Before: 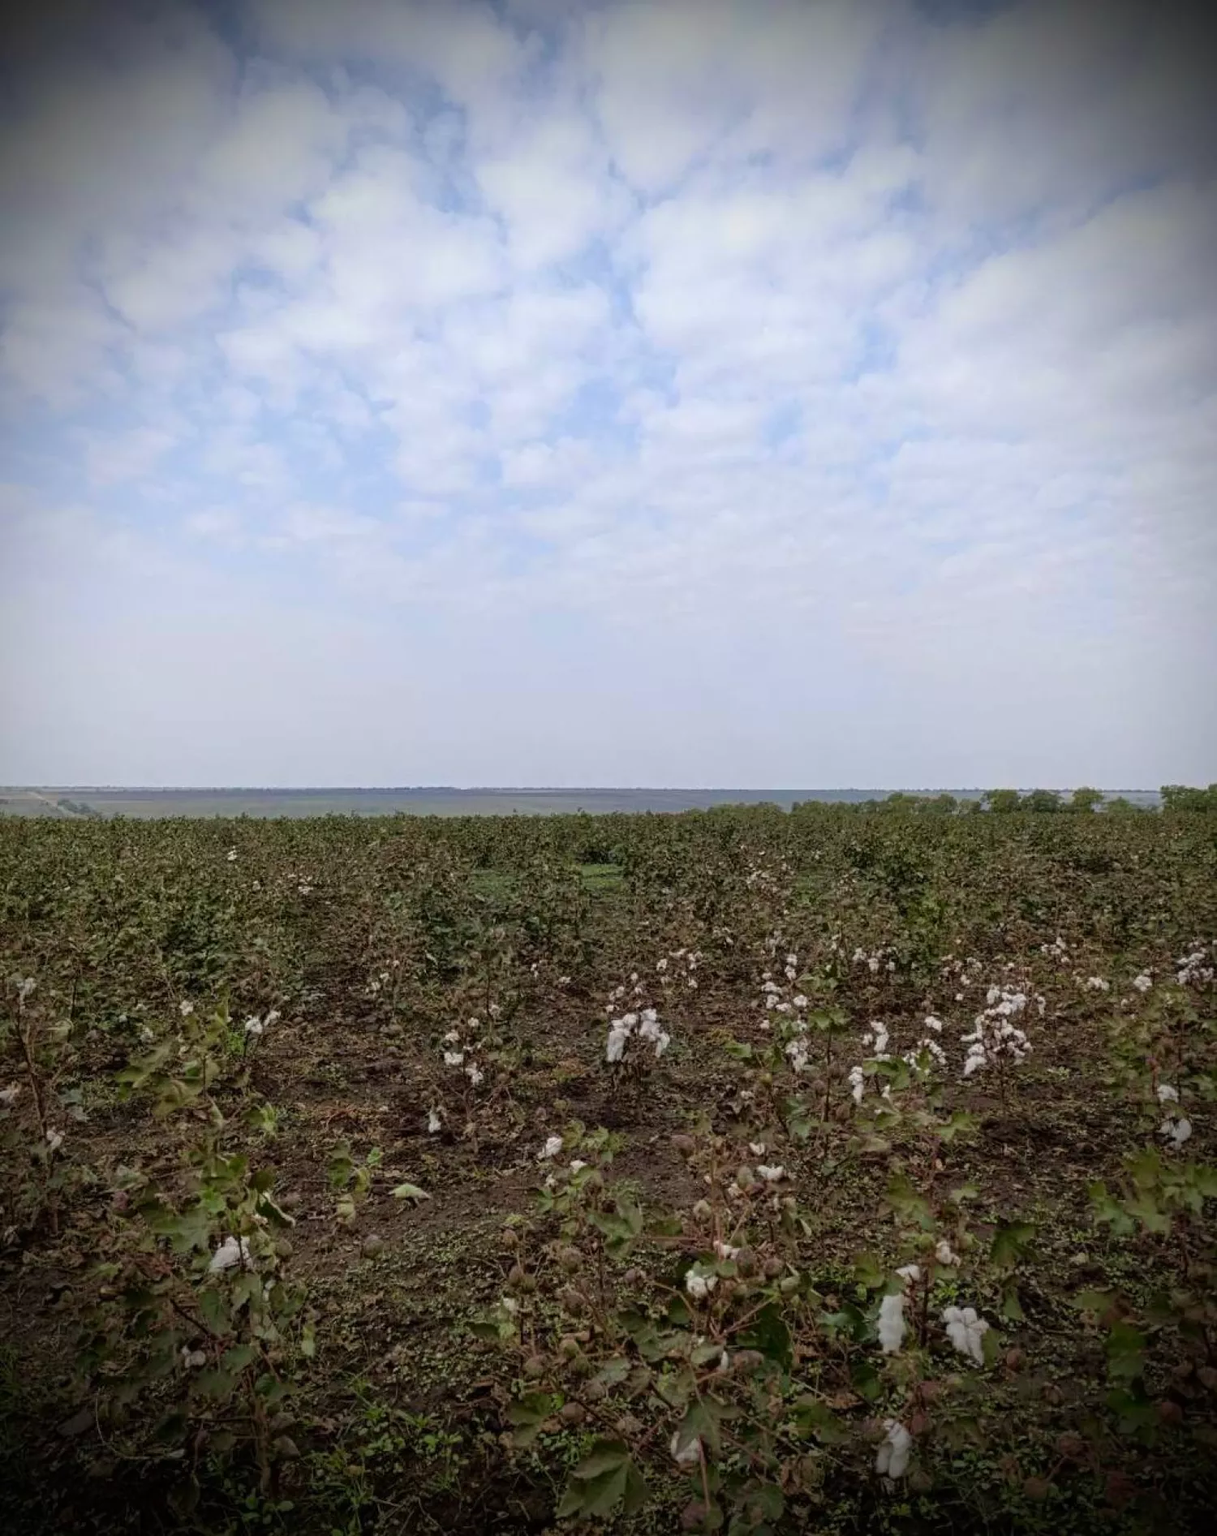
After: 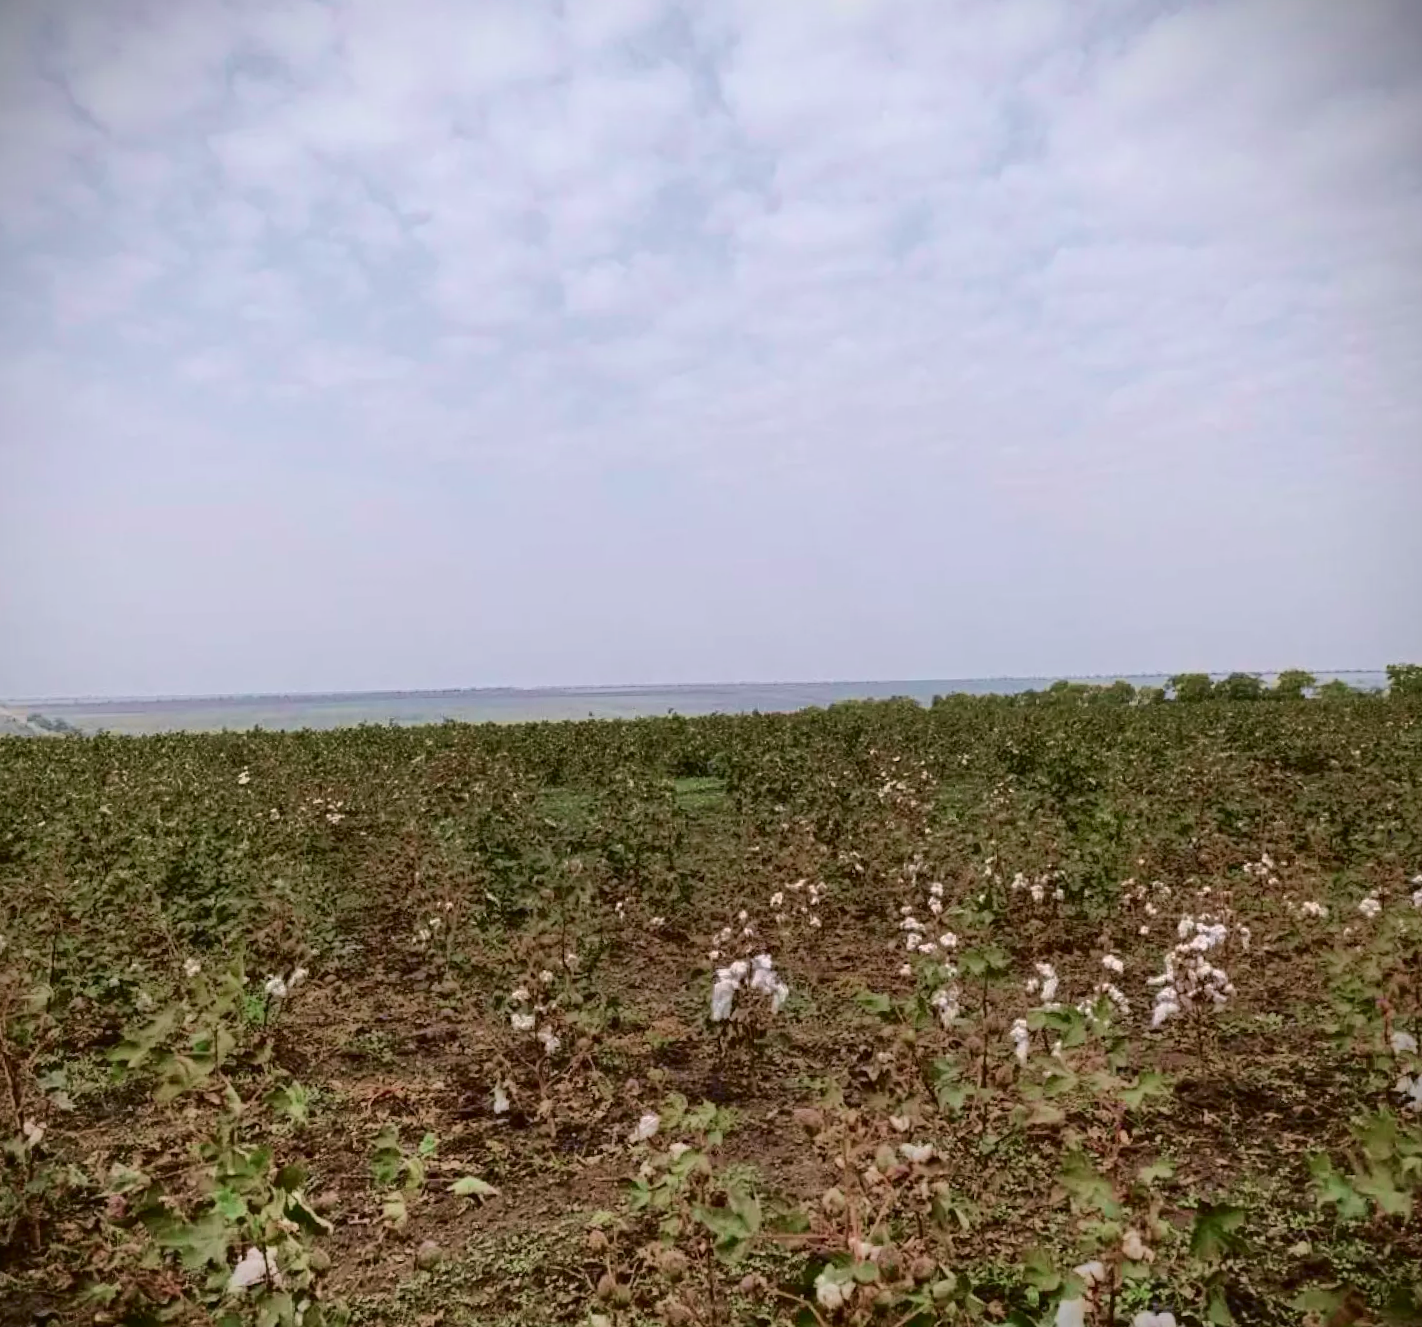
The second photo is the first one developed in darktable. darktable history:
exposure: exposure 0.4 EV, compensate highlight preservation false
crop and rotate: left 2.991%, top 13.302%, right 1.981%, bottom 12.636%
color correction: highlights a* 3.12, highlights b* -1.55, shadows a* -0.101, shadows b* 2.52, saturation 0.98
tone curve: curves: ch0 [(0, 0) (0.033, 0.016) (0.171, 0.127) (0.33, 0.331) (0.432, 0.475) (0.601, 0.665) (0.843, 0.876) (1, 1)]; ch1 [(0, 0) (0.339, 0.349) (0.445, 0.42) (0.476, 0.47) (0.501, 0.499) (0.516, 0.525) (0.548, 0.563) (0.584, 0.633) (0.728, 0.746) (1, 1)]; ch2 [(0, 0) (0.327, 0.324) (0.417, 0.44) (0.46, 0.453) (0.502, 0.498) (0.517, 0.524) (0.53, 0.554) (0.579, 0.599) (0.745, 0.704) (1, 1)], color space Lab, independent channels, preserve colors none
contrast brightness saturation: contrast -0.08, brightness -0.04, saturation -0.11
rotate and perspective: rotation -1.42°, crop left 0.016, crop right 0.984, crop top 0.035, crop bottom 0.965
tone equalizer: -7 EV -0.63 EV, -6 EV 1 EV, -5 EV -0.45 EV, -4 EV 0.43 EV, -3 EV 0.41 EV, -2 EV 0.15 EV, -1 EV -0.15 EV, +0 EV -0.39 EV, smoothing diameter 25%, edges refinement/feathering 10, preserve details guided filter
